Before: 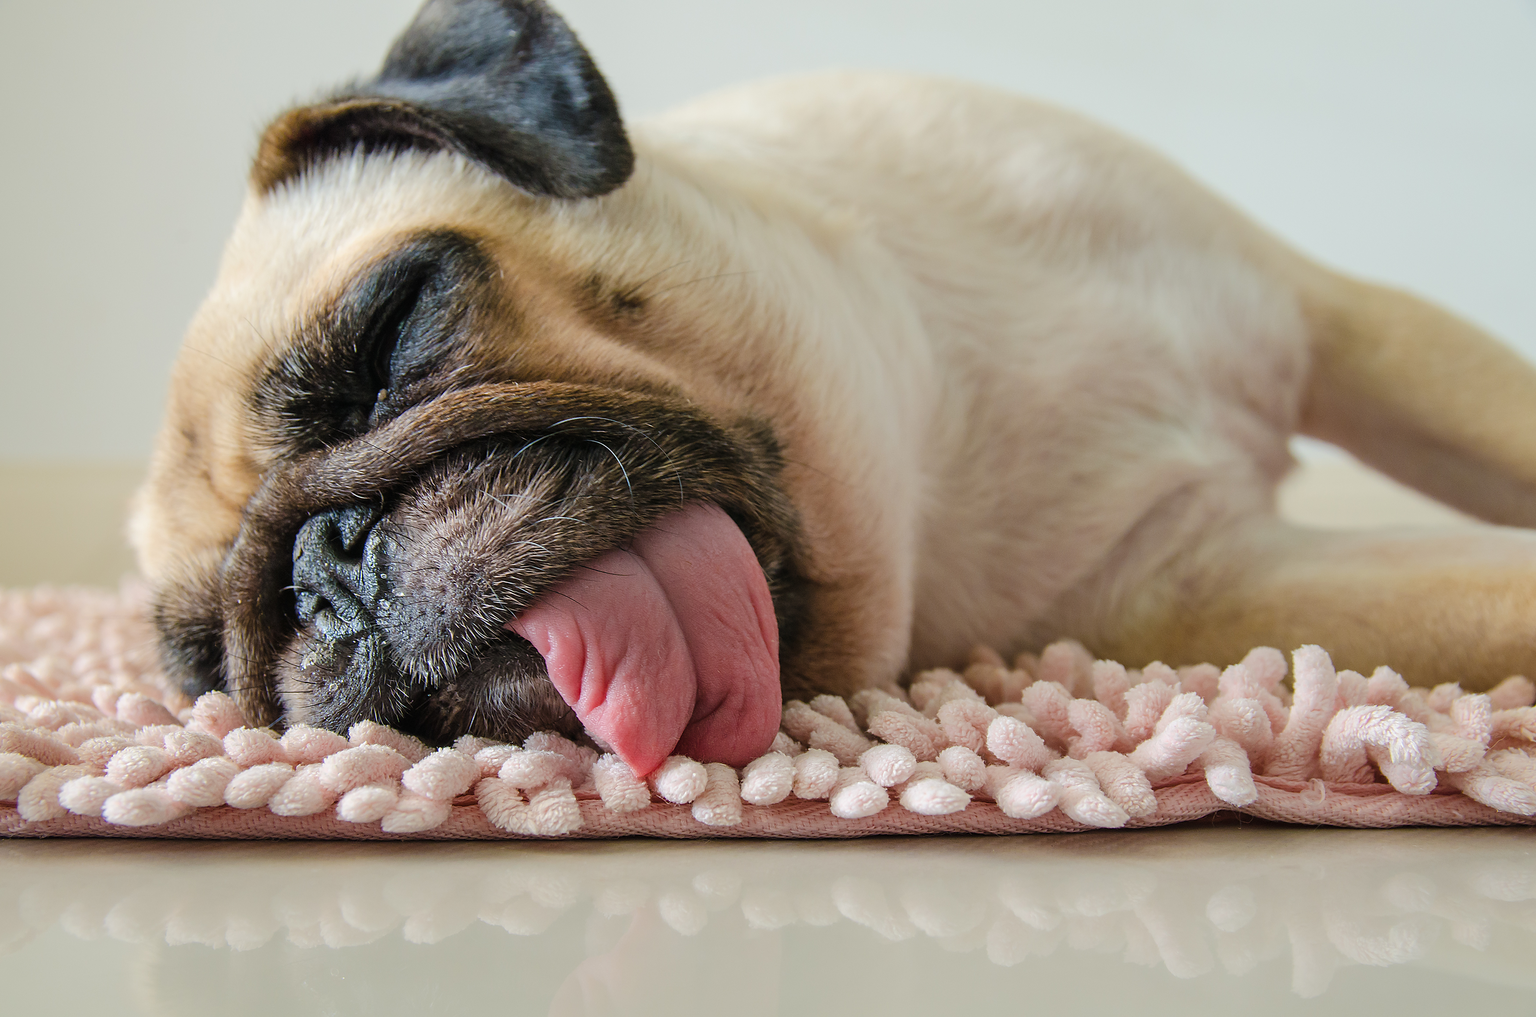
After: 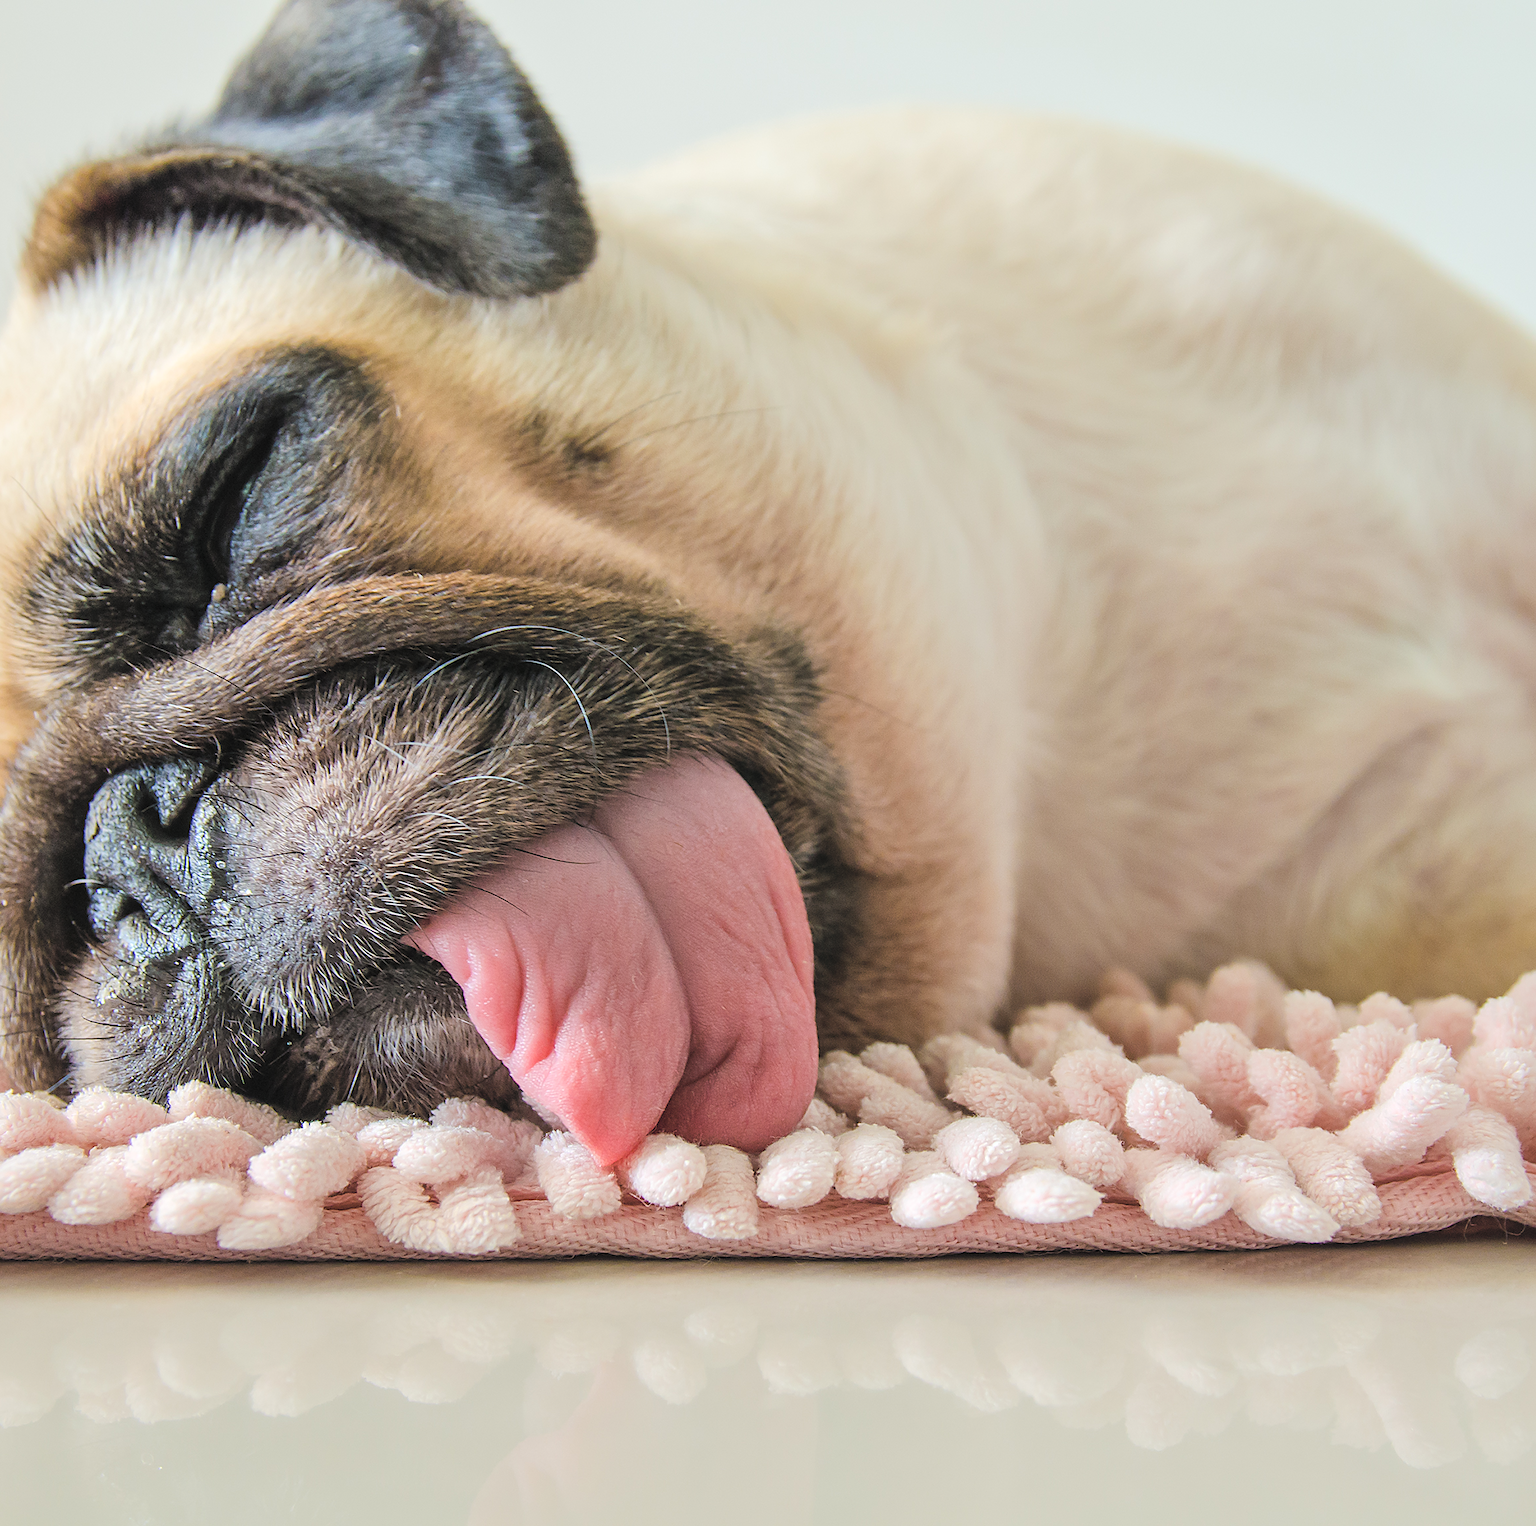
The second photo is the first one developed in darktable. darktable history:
exposure: compensate highlight preservation false
local contrast: mode bilateral grid, contrast 20, coarseness 50, detail 120%, midtone range 0.2
contrast brightness saturation: brightness 0.28
crop: left 15.419%, right 17.914%
